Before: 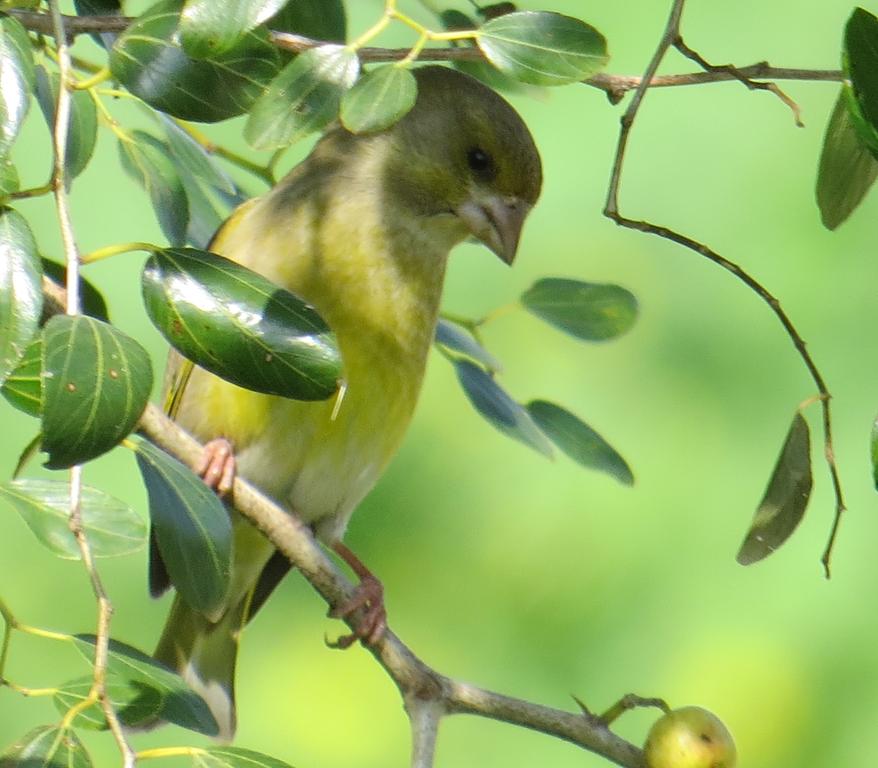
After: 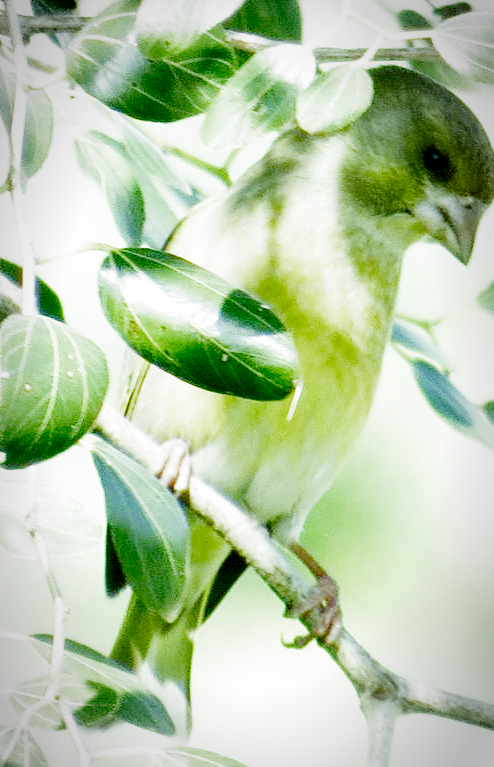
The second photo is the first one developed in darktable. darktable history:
crop: left 5.114%, right 38.589%
exposure: black level correction 0.001, exposure 1.735 EV, compensate highlight preservation false
color balance: mode lift, gamma, gain (sRGB), lift [0.997, 0.979, 1.021, 1.011], gamma [1, 1.084, 0.916, 0.998], gain [1, 0.87, 1.13, 1.101], contrast 4.55%, contrast fulcrum 38.24%, output saturation 104.09%
contrast brightness saturation: contrast 0.13, brightness -0.24, saturation 0.14
filmic rgb: black relative exposure -2.85 EV, white relative exposure 4.56 EV, hardness 1.77, contrast 1.25, preserve chrominance no, color science v5 (2021)
vignetting: automatic ratio true
